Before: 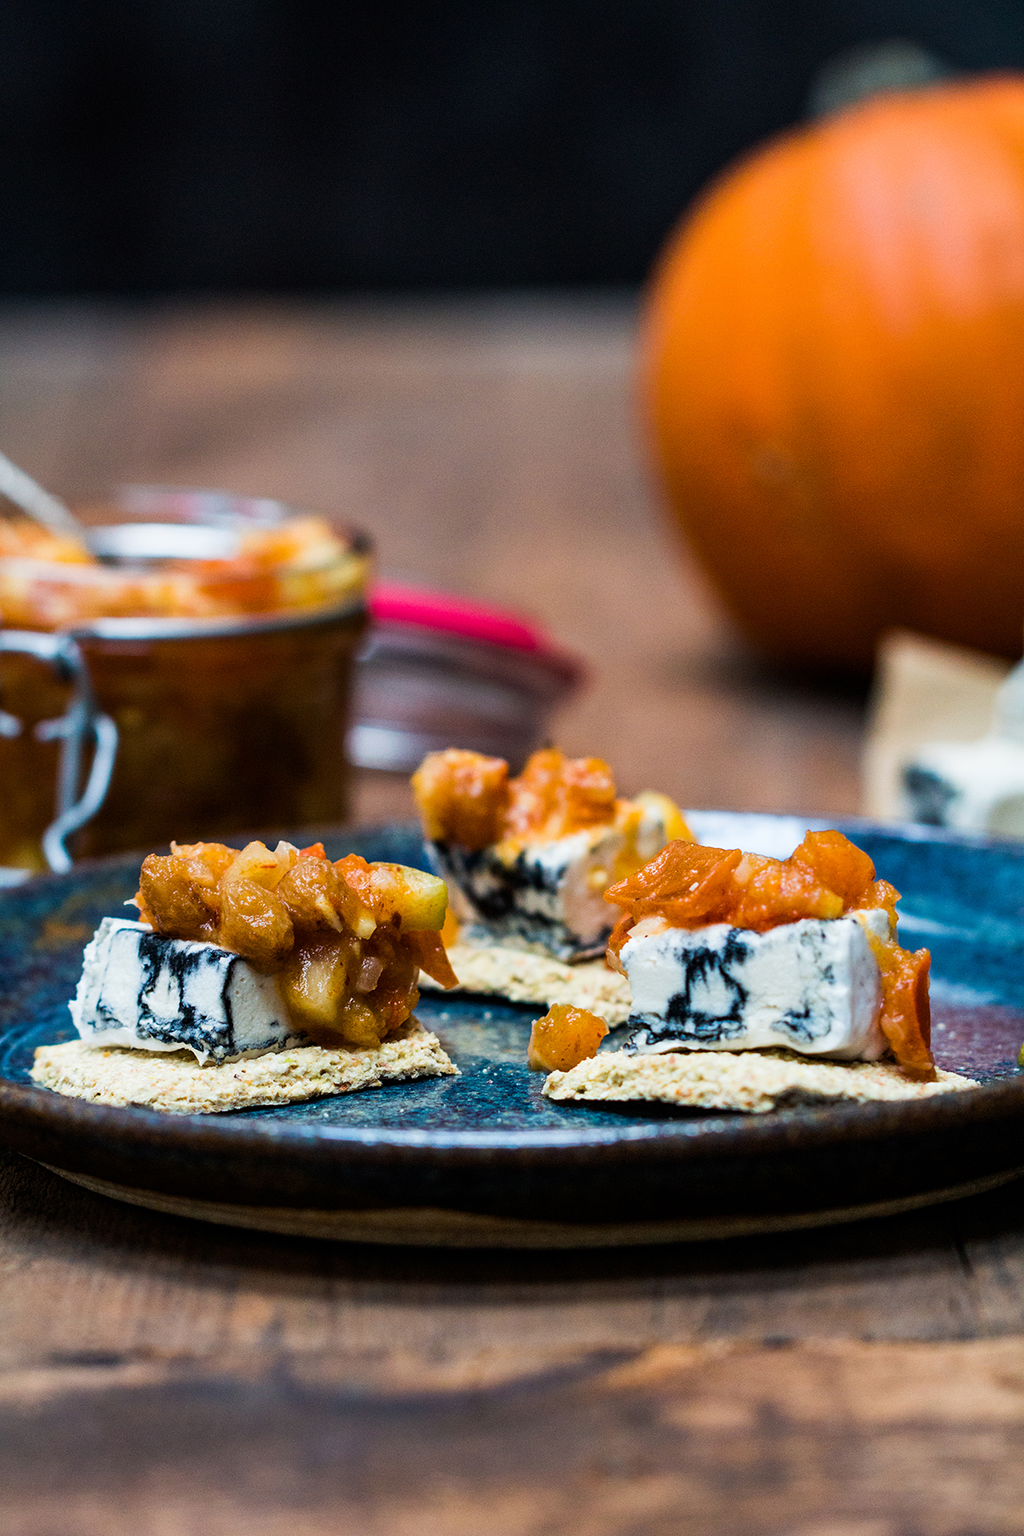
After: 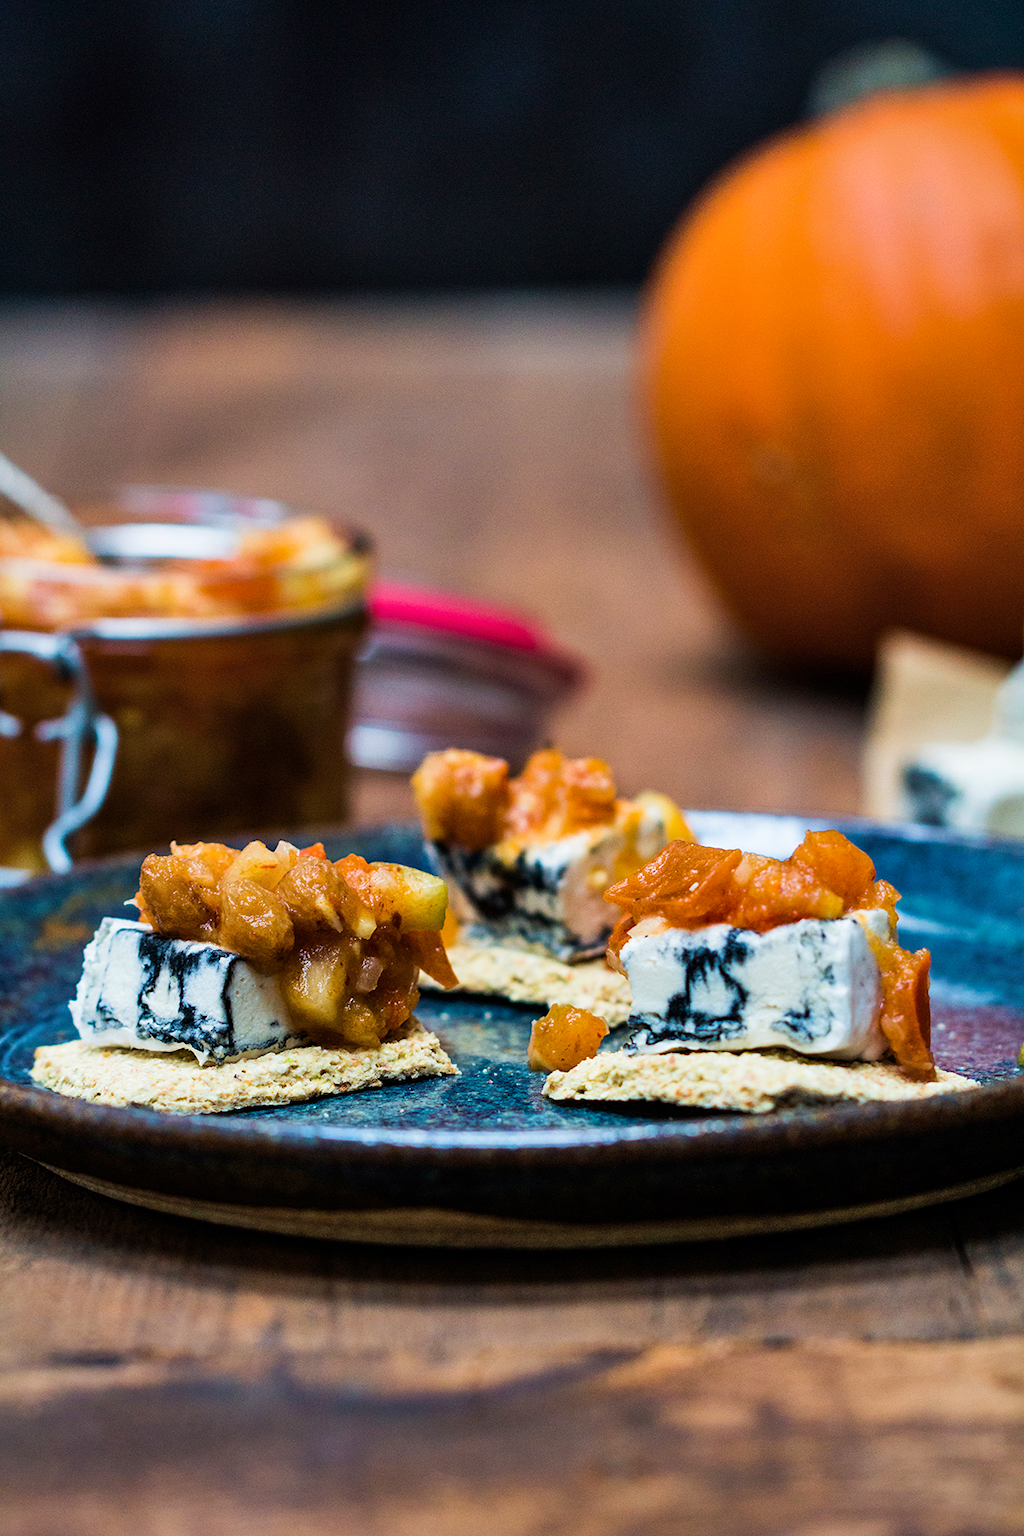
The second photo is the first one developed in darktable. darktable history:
shadows and highlights: soften with gaussian
vignetting: brightness -0.233, saturation 0.141
velvia: on, module defaults
